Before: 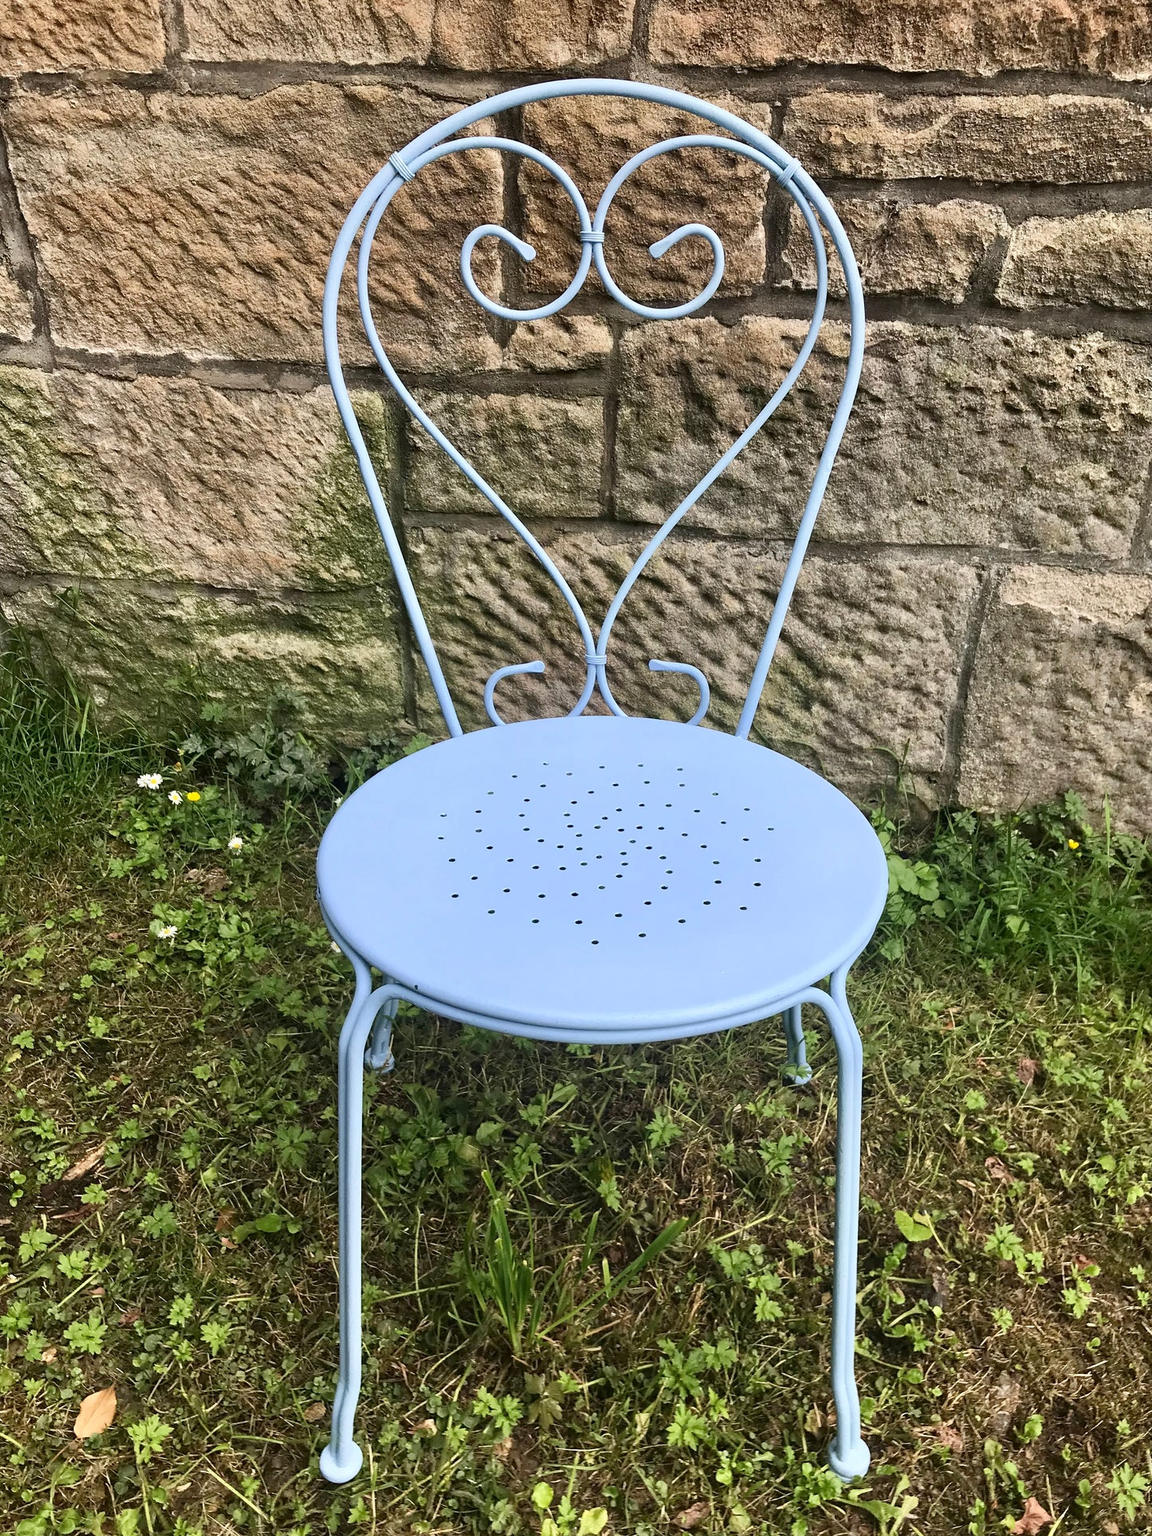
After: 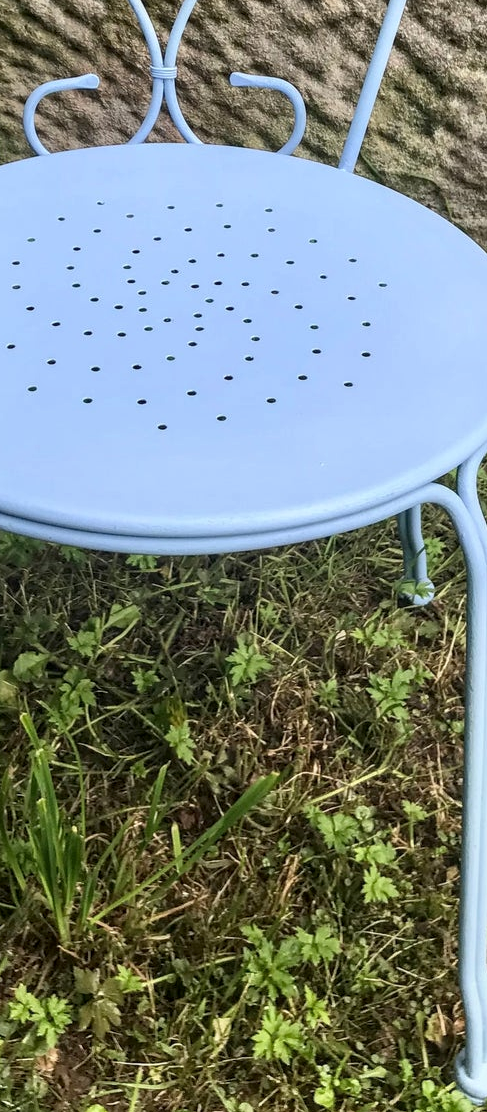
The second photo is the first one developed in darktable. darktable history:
crop: left 40.453%, top 39.197%, right 25.787%, bottom 3.09%
local contrast: on, module defaults
exposure: compensate highlight preservation false
